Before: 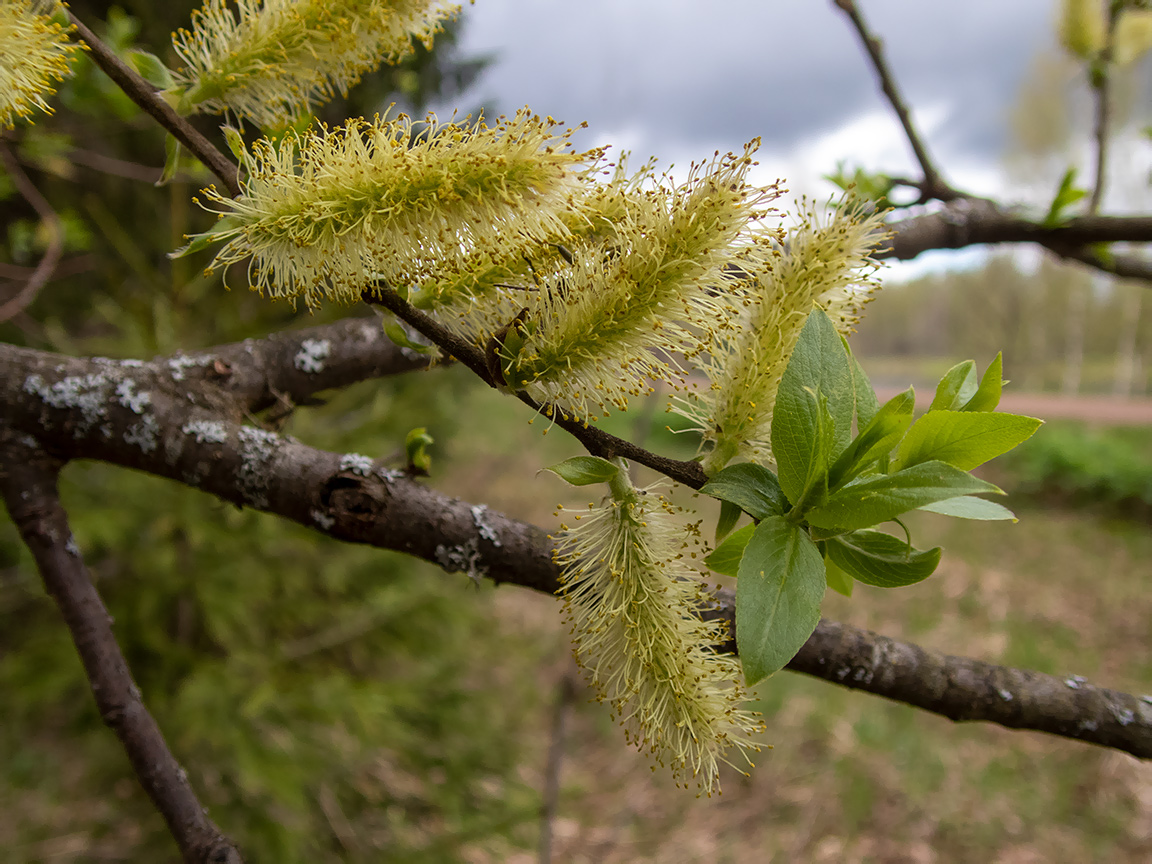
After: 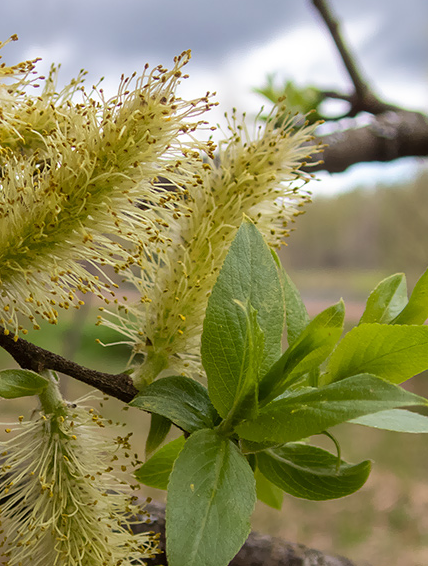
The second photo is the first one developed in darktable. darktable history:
crop and rotate: left 49.507%, top 10.128%, right 13.262%, bottom 24.258%
